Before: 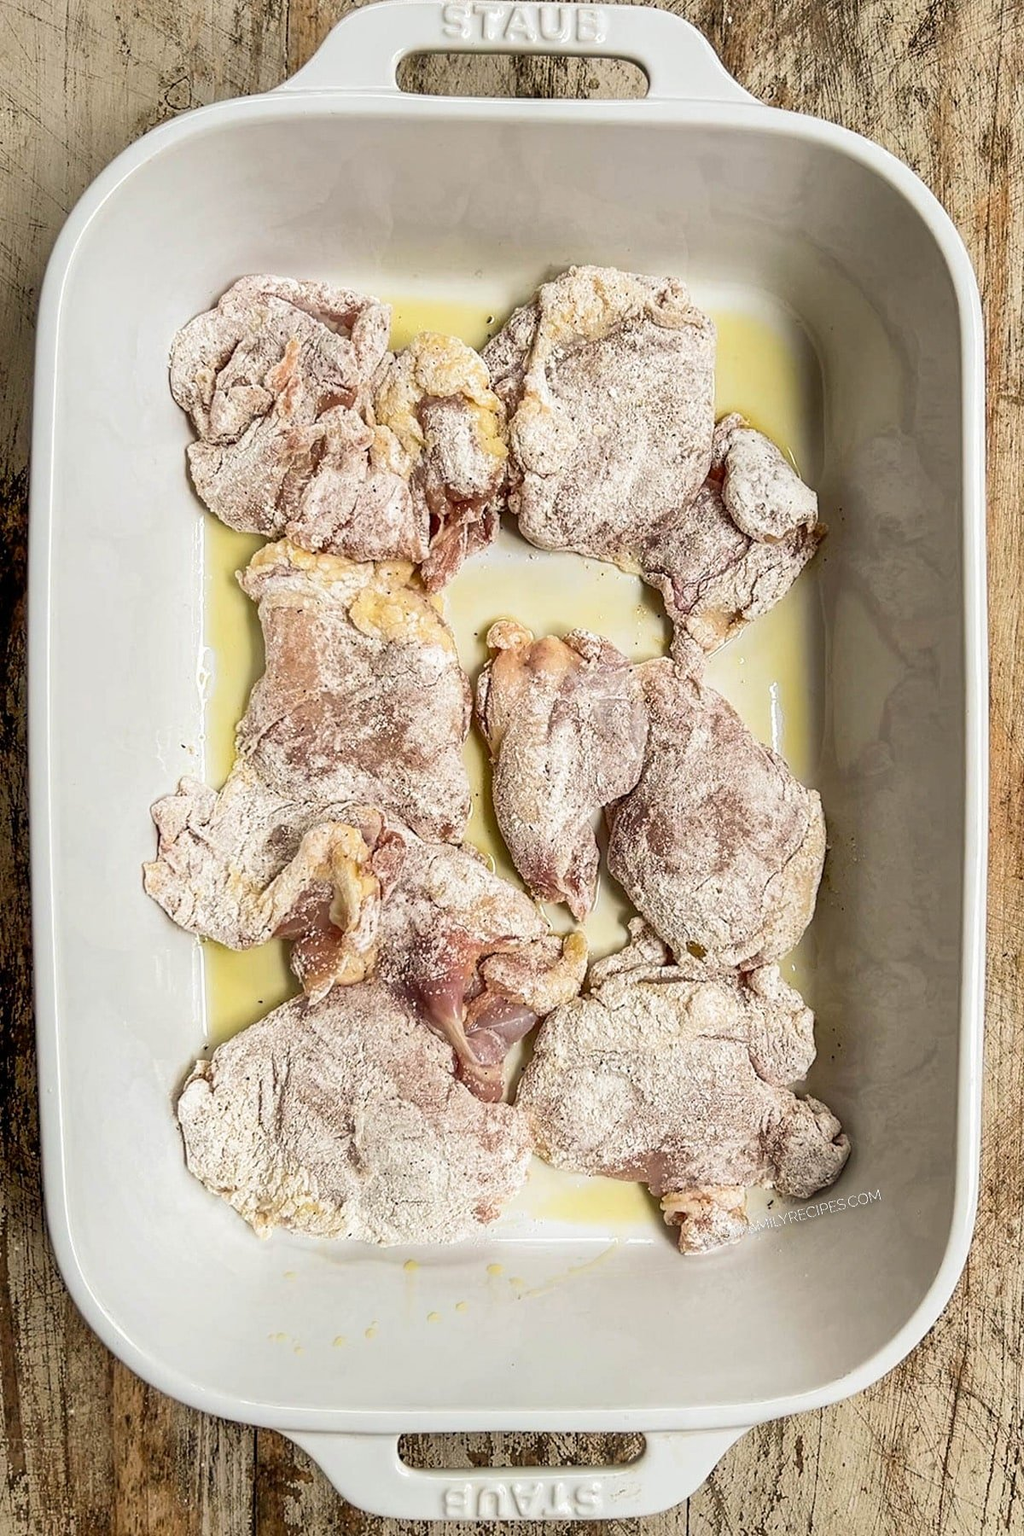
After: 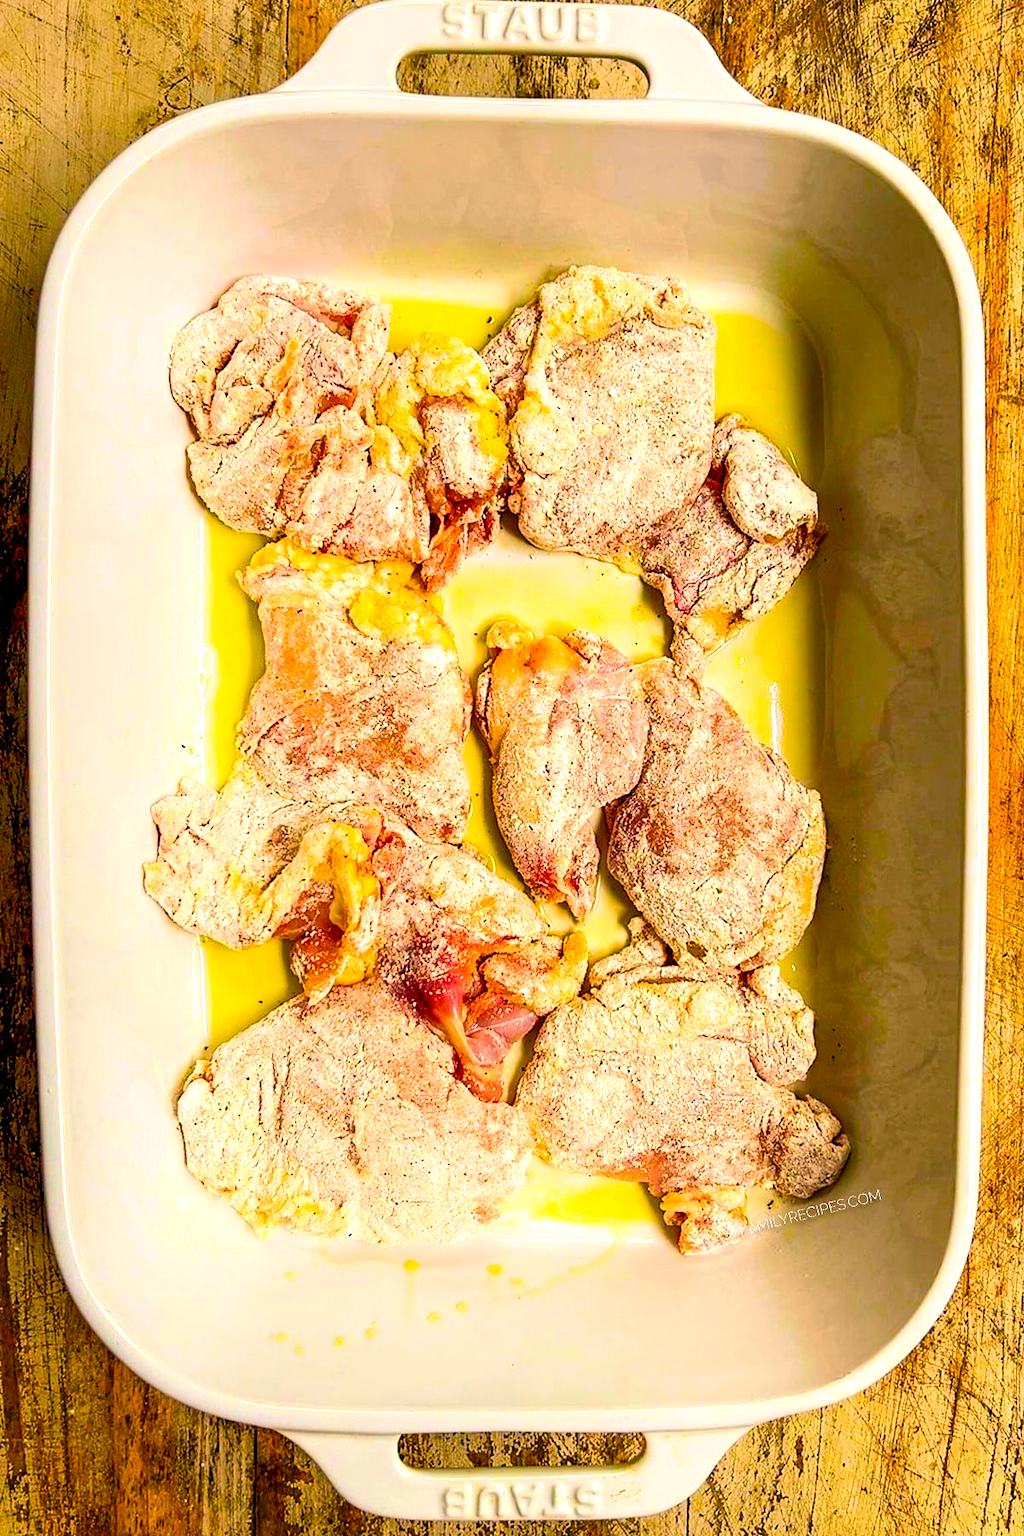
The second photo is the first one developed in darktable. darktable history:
haze removal: adaptive false
color balance rgb: highlights gain › chroma 1.697%, highlights gain › hue 55.02°, perceptual saturation grading › global saturation 36.394%, perceptual saturation grading › shadows 35.275%, perceptual brilliance grading › highlights 10.601%, perceptual brilliance grading › shadows -10.725%, global vibrance 20%
shadows and highlights: shadows -24.99, highlights 50.31, soften with gaussian
color correction: highlights b* -0.027, saturation 1.76
